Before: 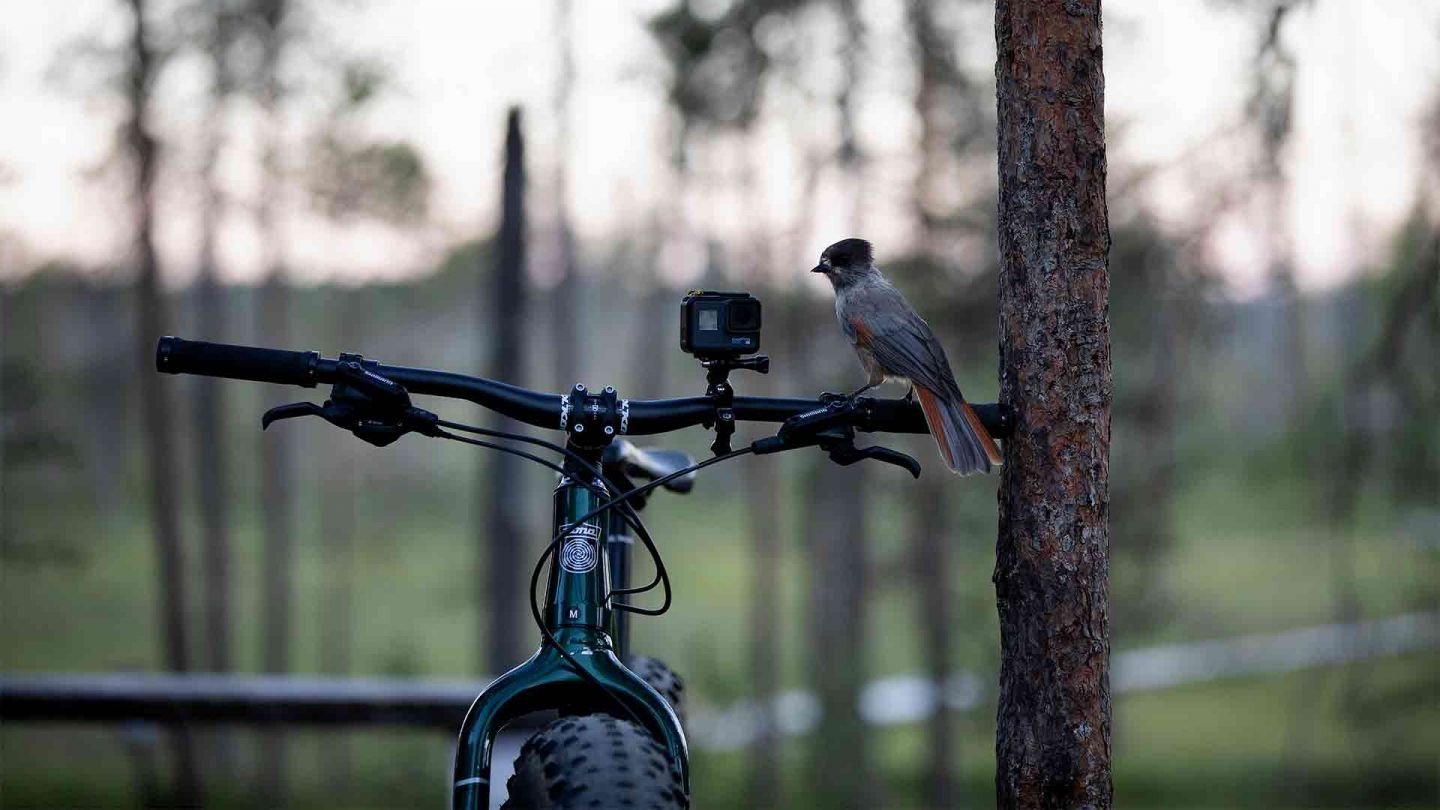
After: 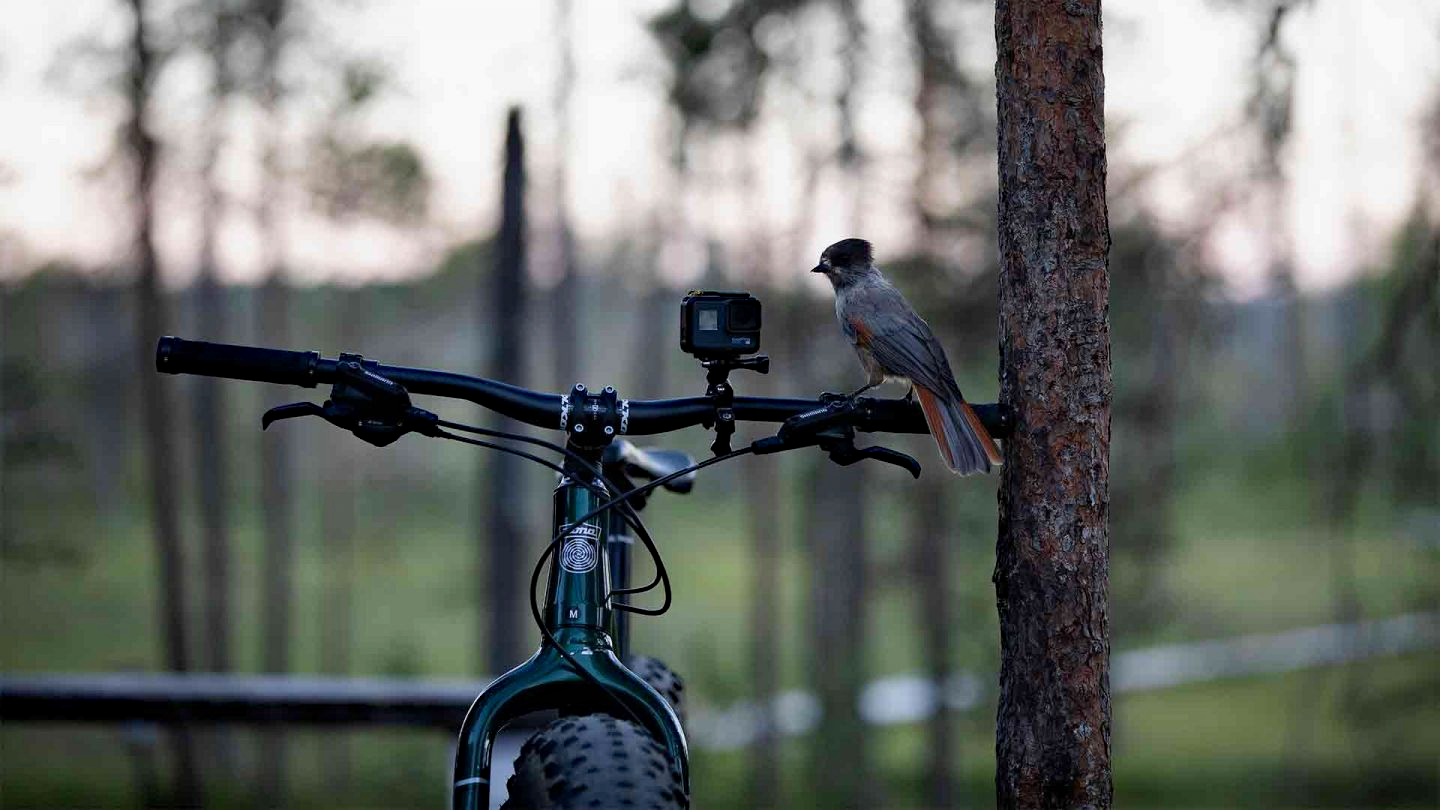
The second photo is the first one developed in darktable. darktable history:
exposure: exposure -0.04 EV, compensate highlight preservation false
haze removal: adaptive false
